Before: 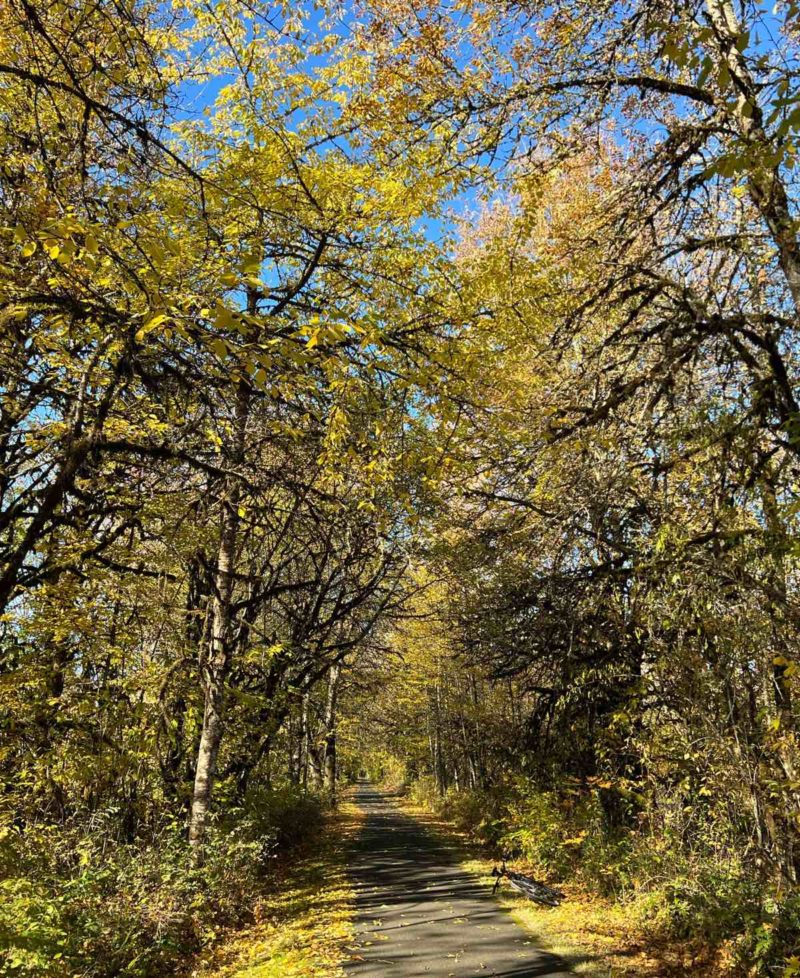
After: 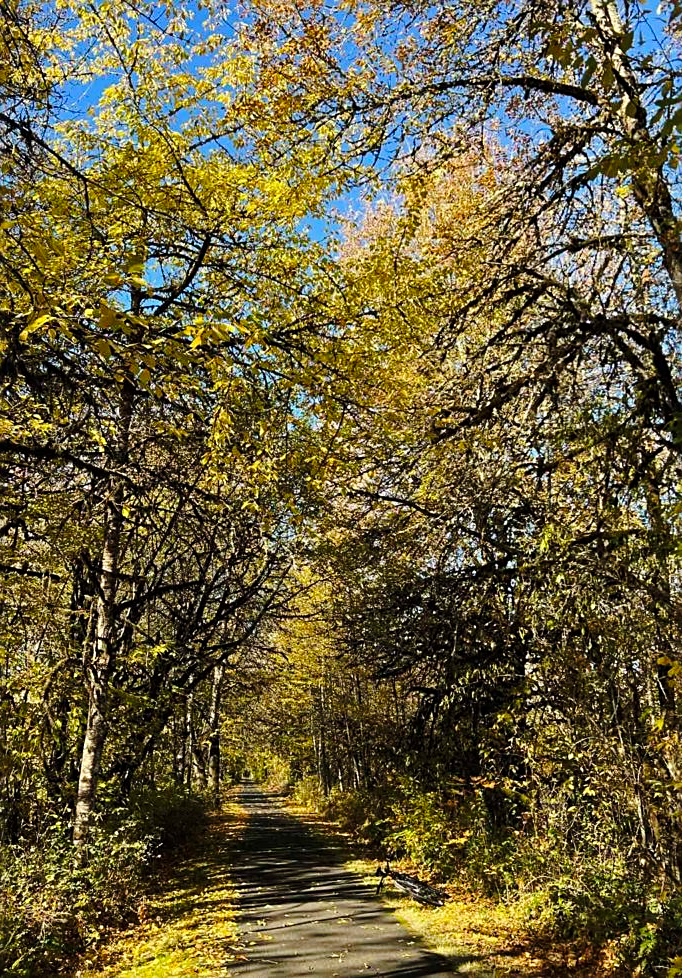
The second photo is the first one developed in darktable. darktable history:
crop and rotate: left 14.633%
levels: levels [0, 0.499, 1]
sharpen: on, module defaults
base curve: curves: ch0 [(0, 0) (0.073, 0.04) (0.157, 0.139) (0.492, 0.492) (0.758, 0.758) (1, 1)], preserve colors none
